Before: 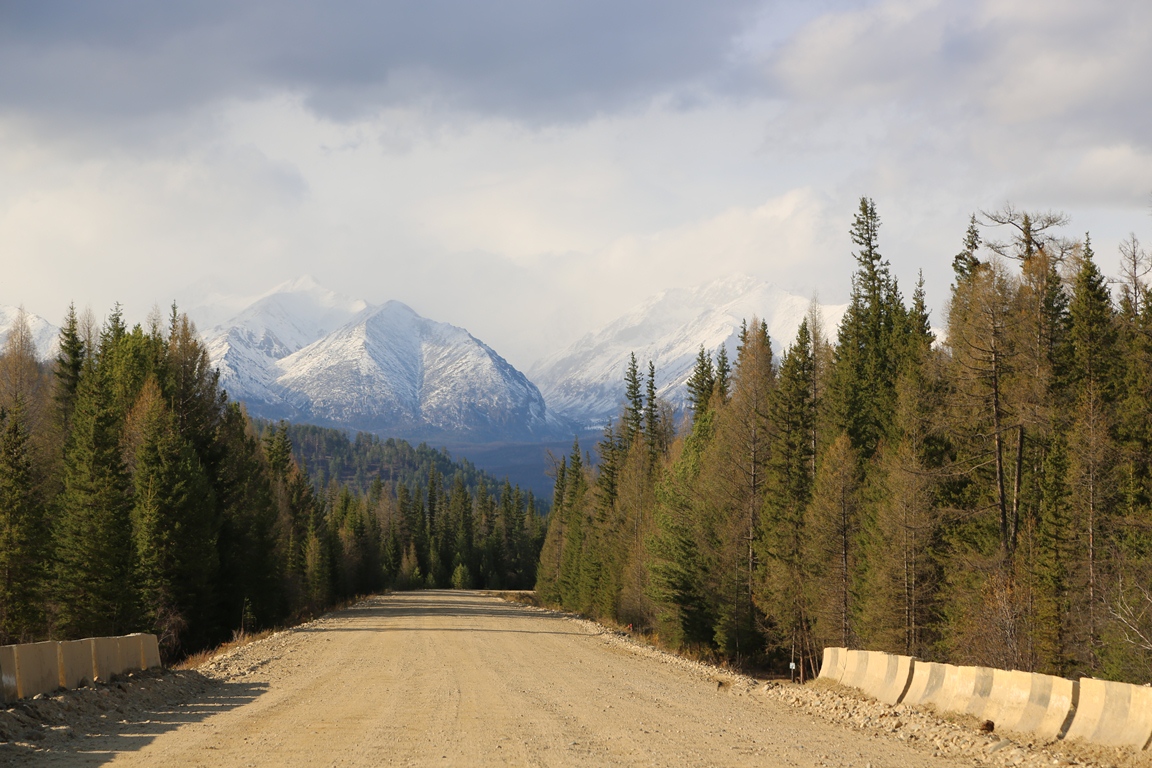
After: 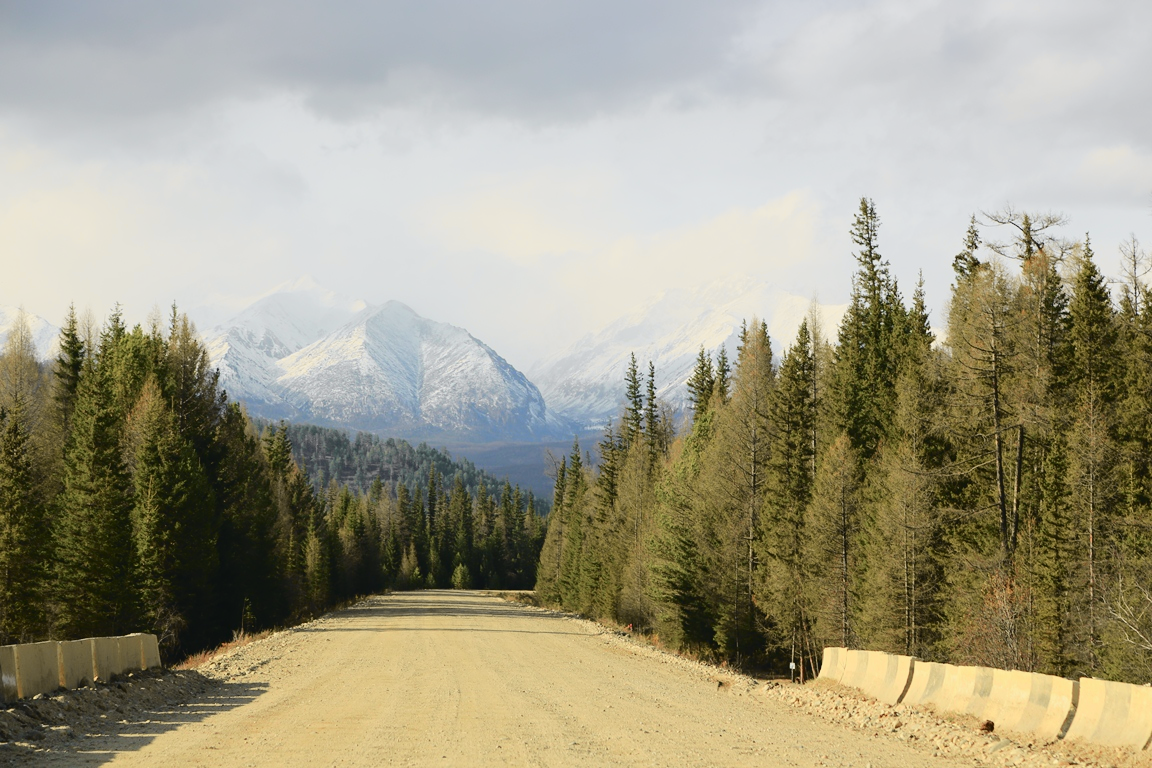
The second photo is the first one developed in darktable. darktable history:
tone curve: curves: ch0 [(0, 0.026) (0.104, 0.1) (0.233, 0.262) (0.398, 0.507) (0.498, 0.621) (0.65, 0.757) (0.835, 0.883) (1, 0.961)]; ch1 [(0, 0) (0.346, 0.307) (0.408, 0.369) (0.453, 0.457) (0.482, 0.476) (0.502, 0.498) (0.521, 0.503) (0.553, 0.554) (0.638, 0.646) (0.693, 0.727) (1, 1)]; ch2 [(0, 0) (0.366, 0.337) (0.434, 0.46) (0.485, 0.494) (0.5, 0.494) (0.511, 0.508) (0.537, 0.55) (0.579, 0.599) (0.663, 0.67) (1, 1)], color space Lab, independent channels, preserve colors none
